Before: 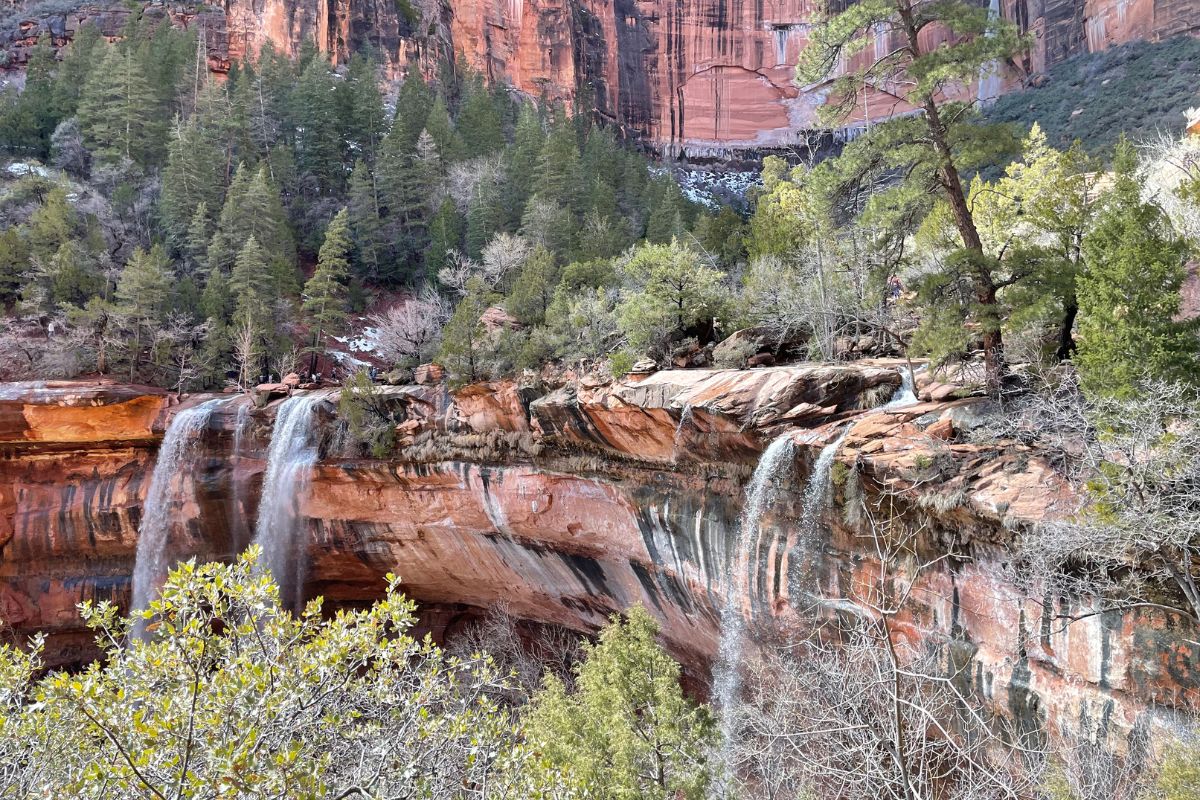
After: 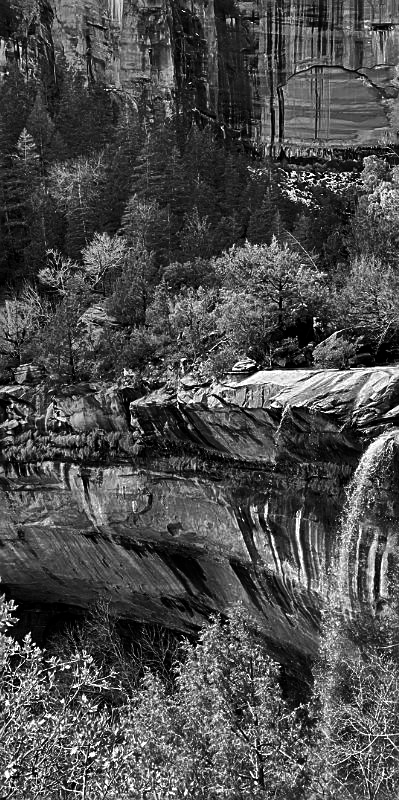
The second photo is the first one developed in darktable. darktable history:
crop: left 33.36%, right 33.36%
sharpen: on, module defaults
color balance rgb: perceptual saturation grading › global saturation 20%, perceptual saturation grading › highlights 2.68%, perceptual saturation grading › shadows 50%
contrast brightness saturation: contrast -0.03, brightness -0.59, saturation -1
shadows and highlights: shadows 43.71, white point adjustment -1.46, soften with gaussian
